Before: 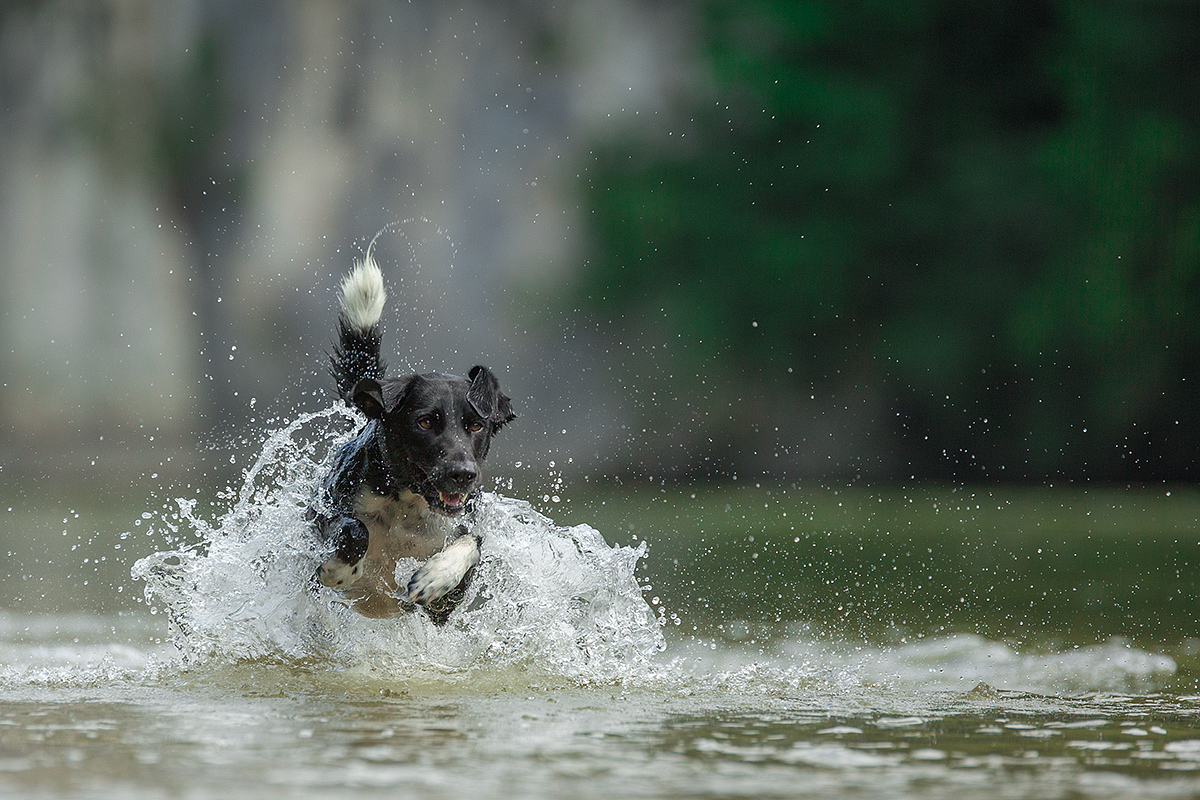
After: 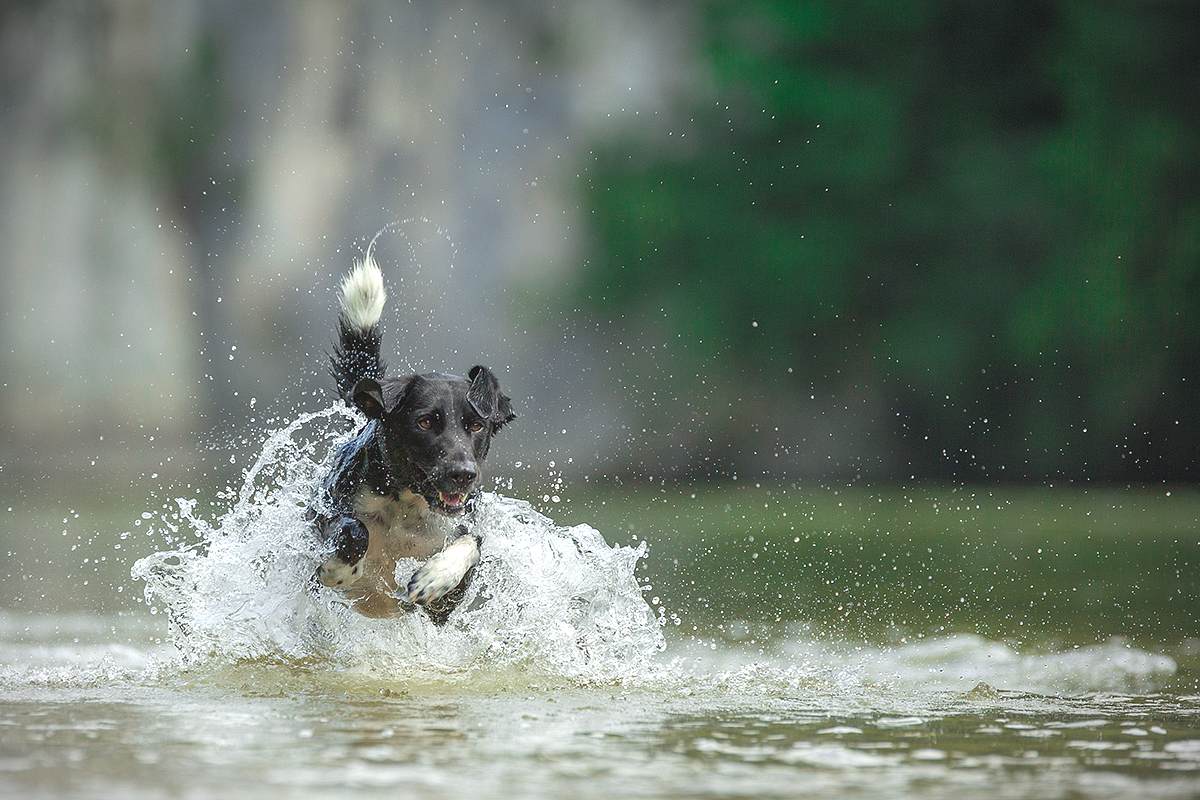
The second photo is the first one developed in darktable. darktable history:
exposure: exposure 0.659 EV, compensate highlight preservation false
contrast brightness saturation: contrast -0.124
vignetting: fall-off radius 61.22%
